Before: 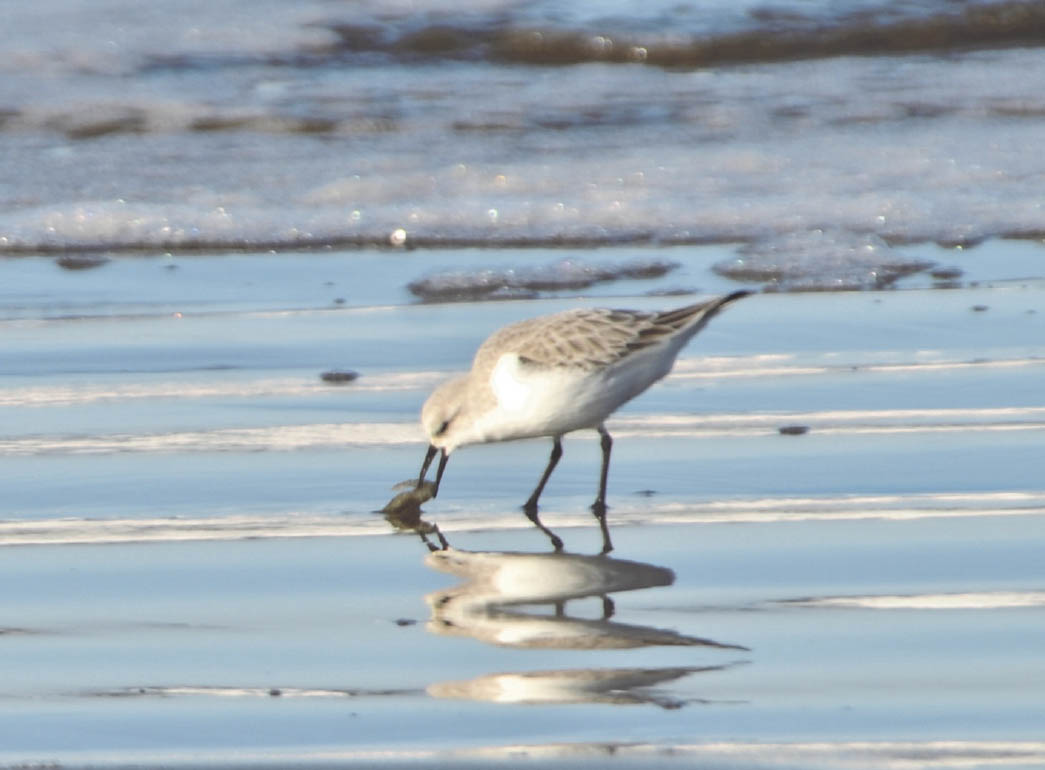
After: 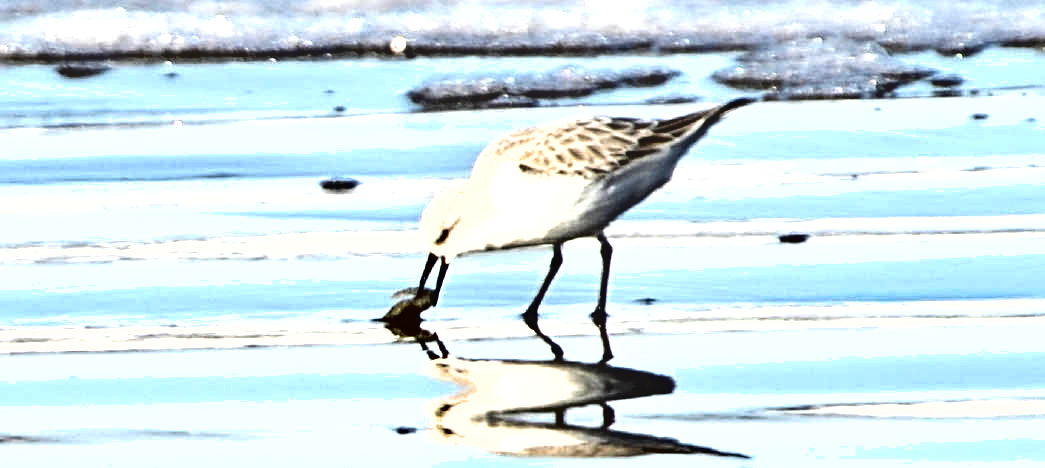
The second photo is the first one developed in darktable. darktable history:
tone equalizer: -8 EV -1.1 EV, -7 EV -1.03 EV, -6 EV -0.867 EV, -5 EV -0.616 EV, -3 EV 0.557 EV, -2 EV 0.873 EV, -1 EV 0.992 EV, +0 EV 1.06 EV
sharpen: radius 3.947
crop and rotate: top 25.181%, bottom 13.956%
shadows and highlights: soften with gaussian
